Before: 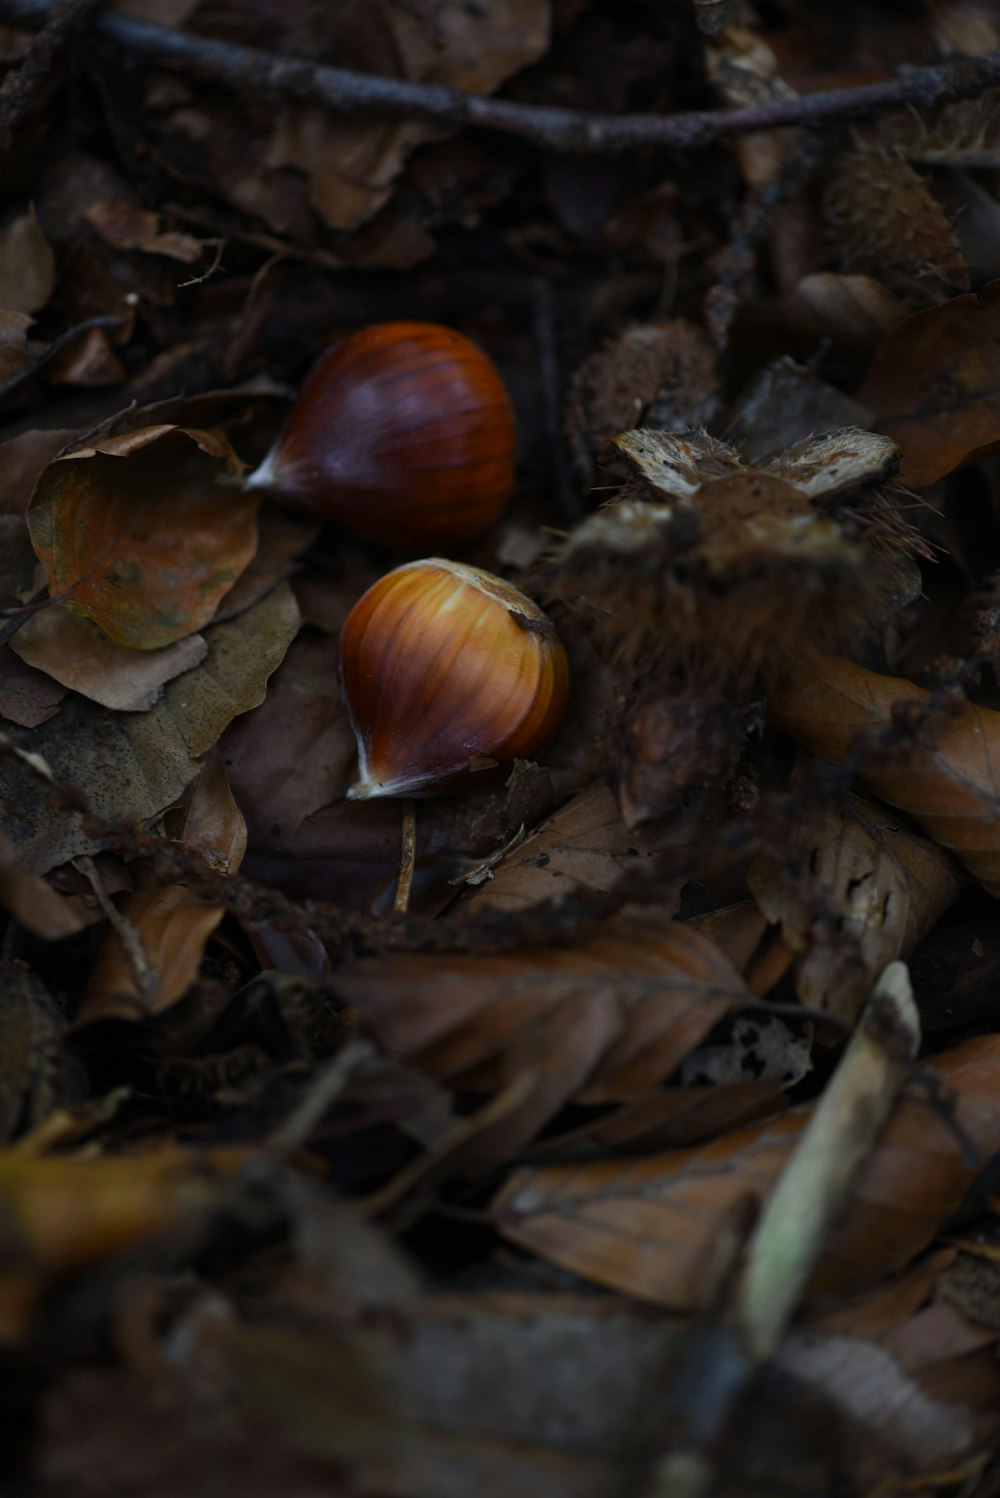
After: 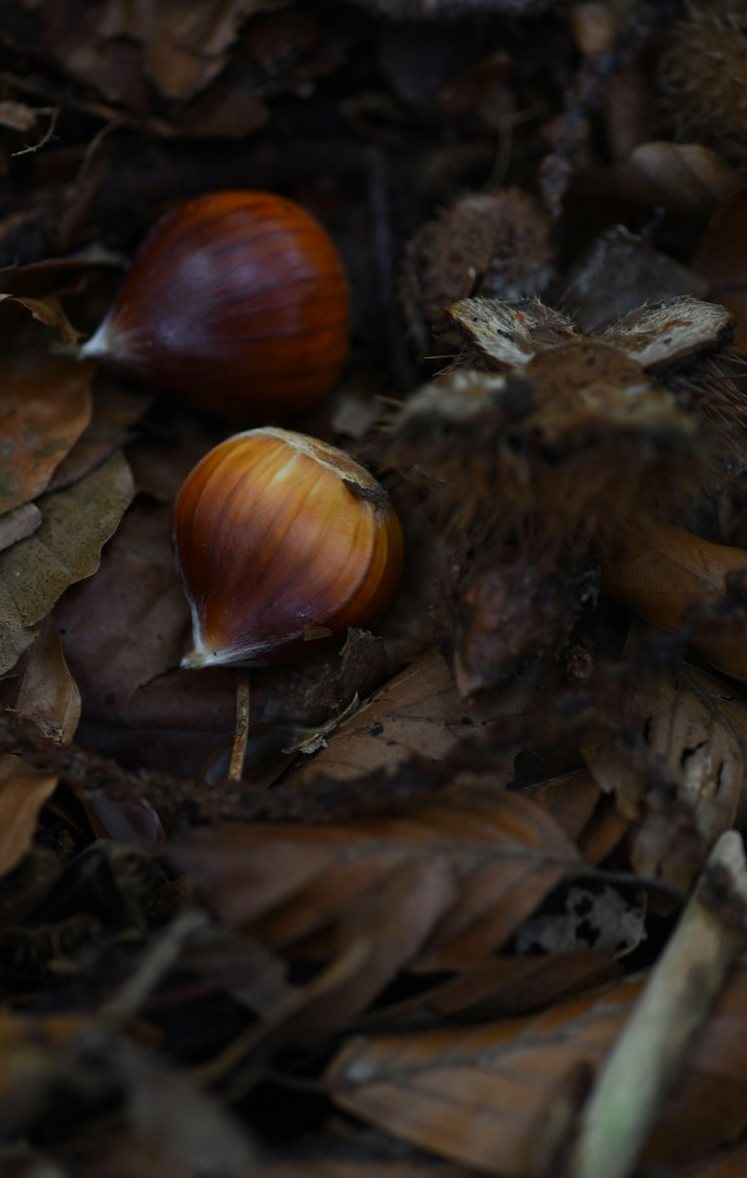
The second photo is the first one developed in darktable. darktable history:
crop: left 16.644%, top 8.801%, right 8.652%, bottom 12.522%
